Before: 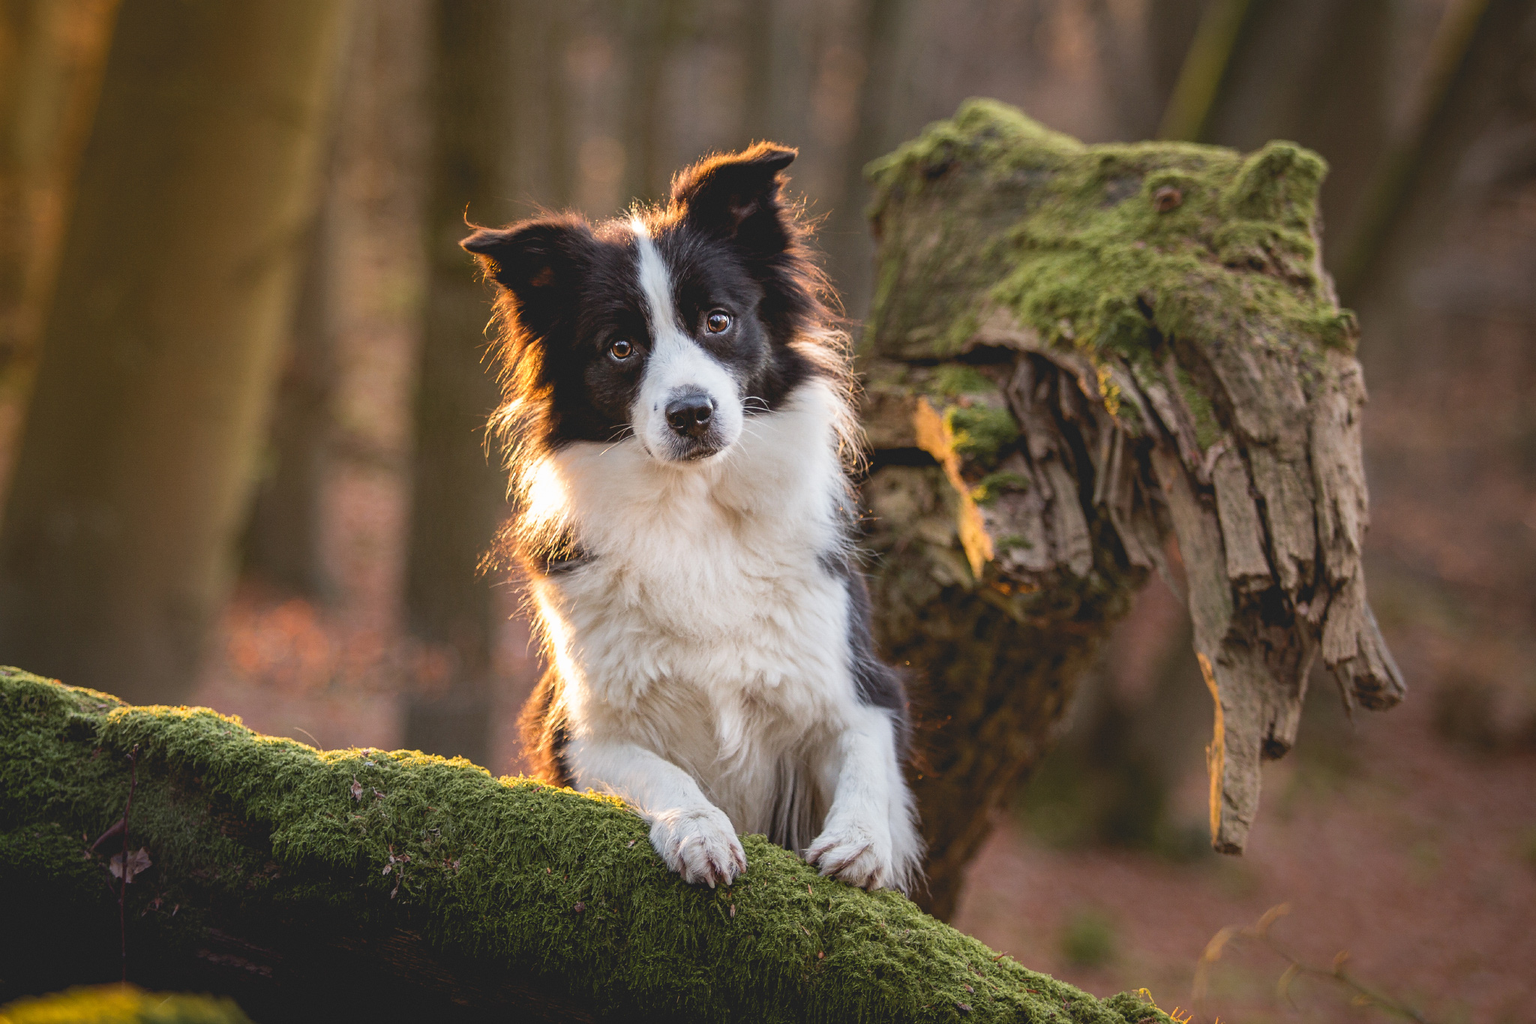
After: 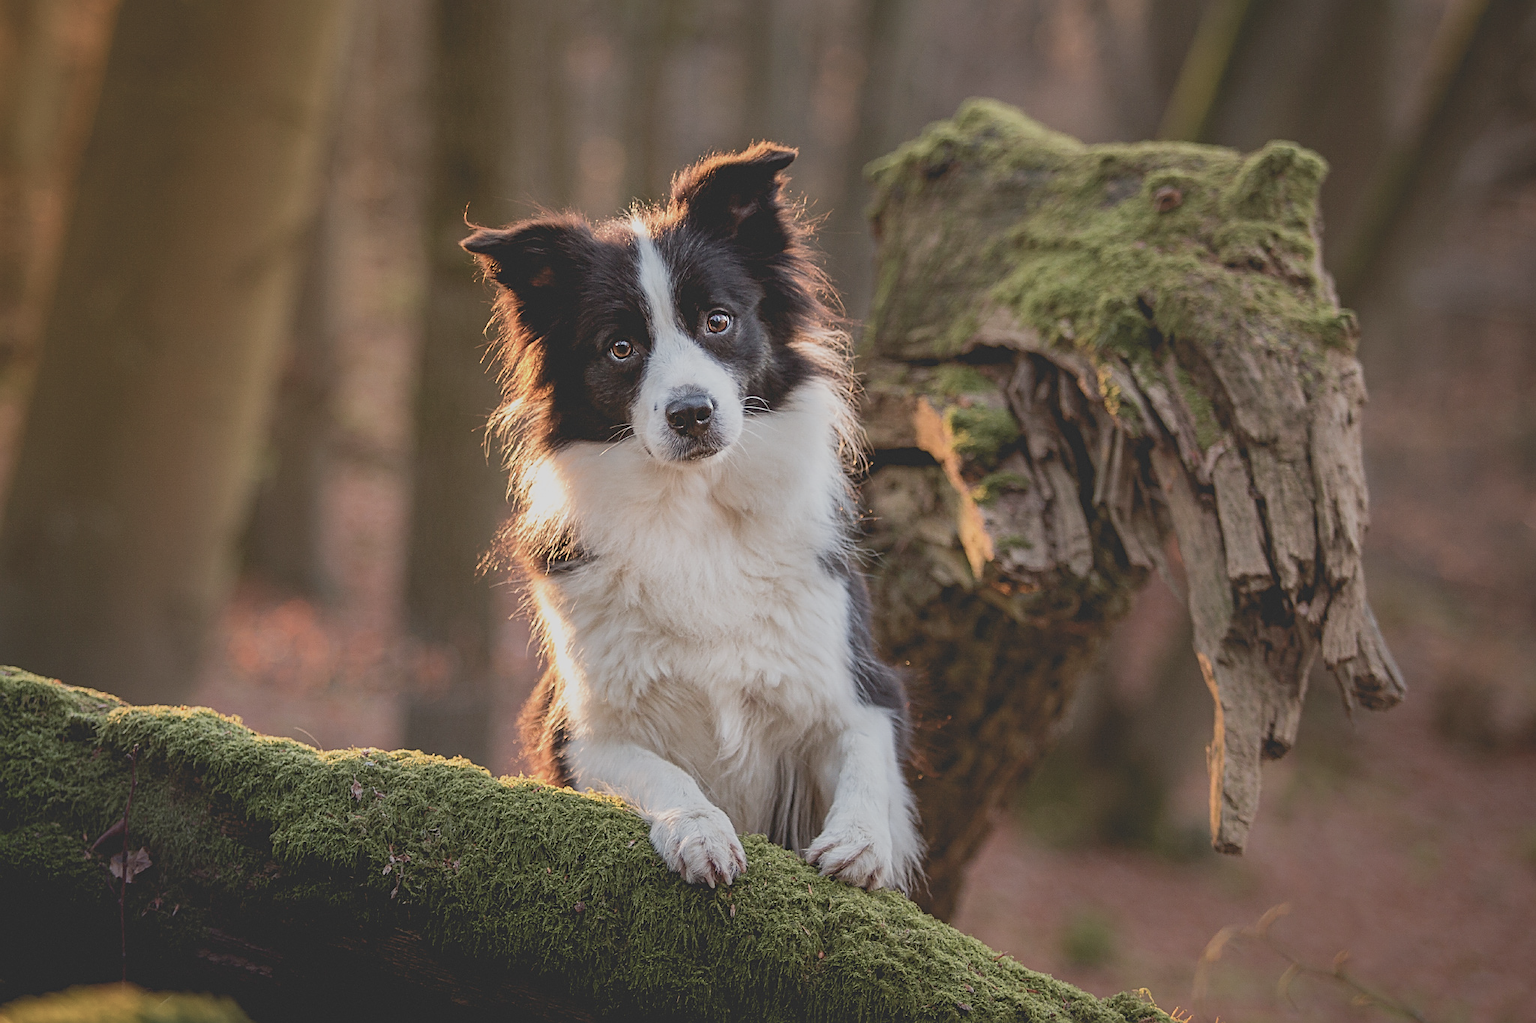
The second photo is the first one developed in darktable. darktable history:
color balance rgb: perceptual saturation grading › global saturation -27.94%, hue shift -2.27°, contrast -21.26%
sharpen: on, module defaults
